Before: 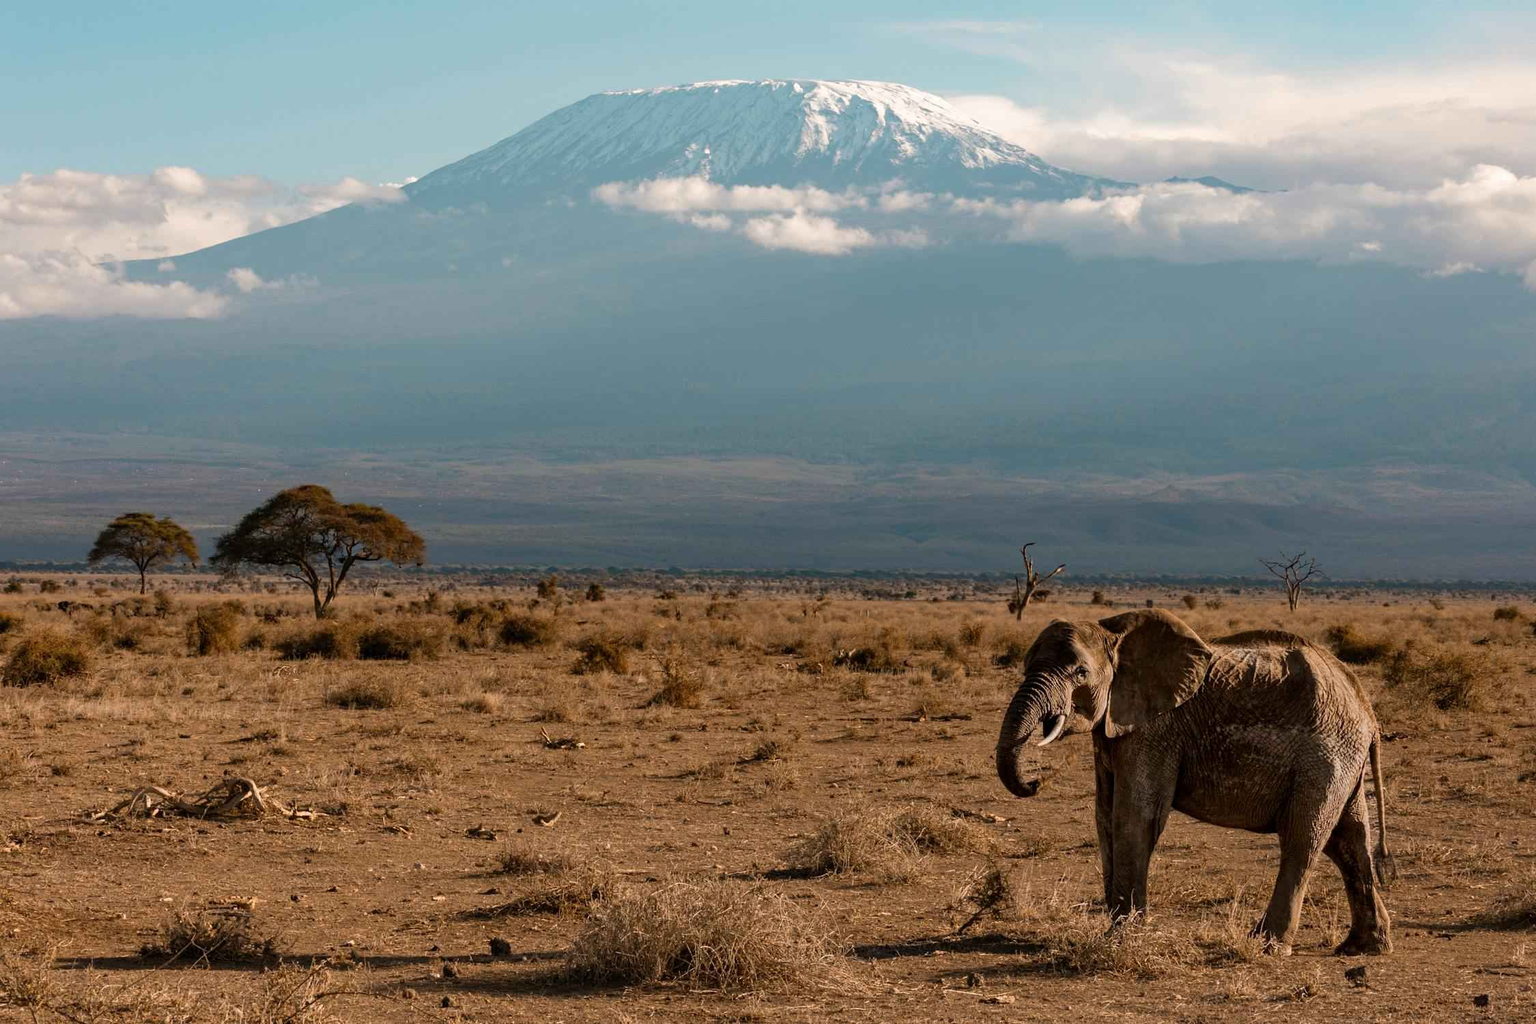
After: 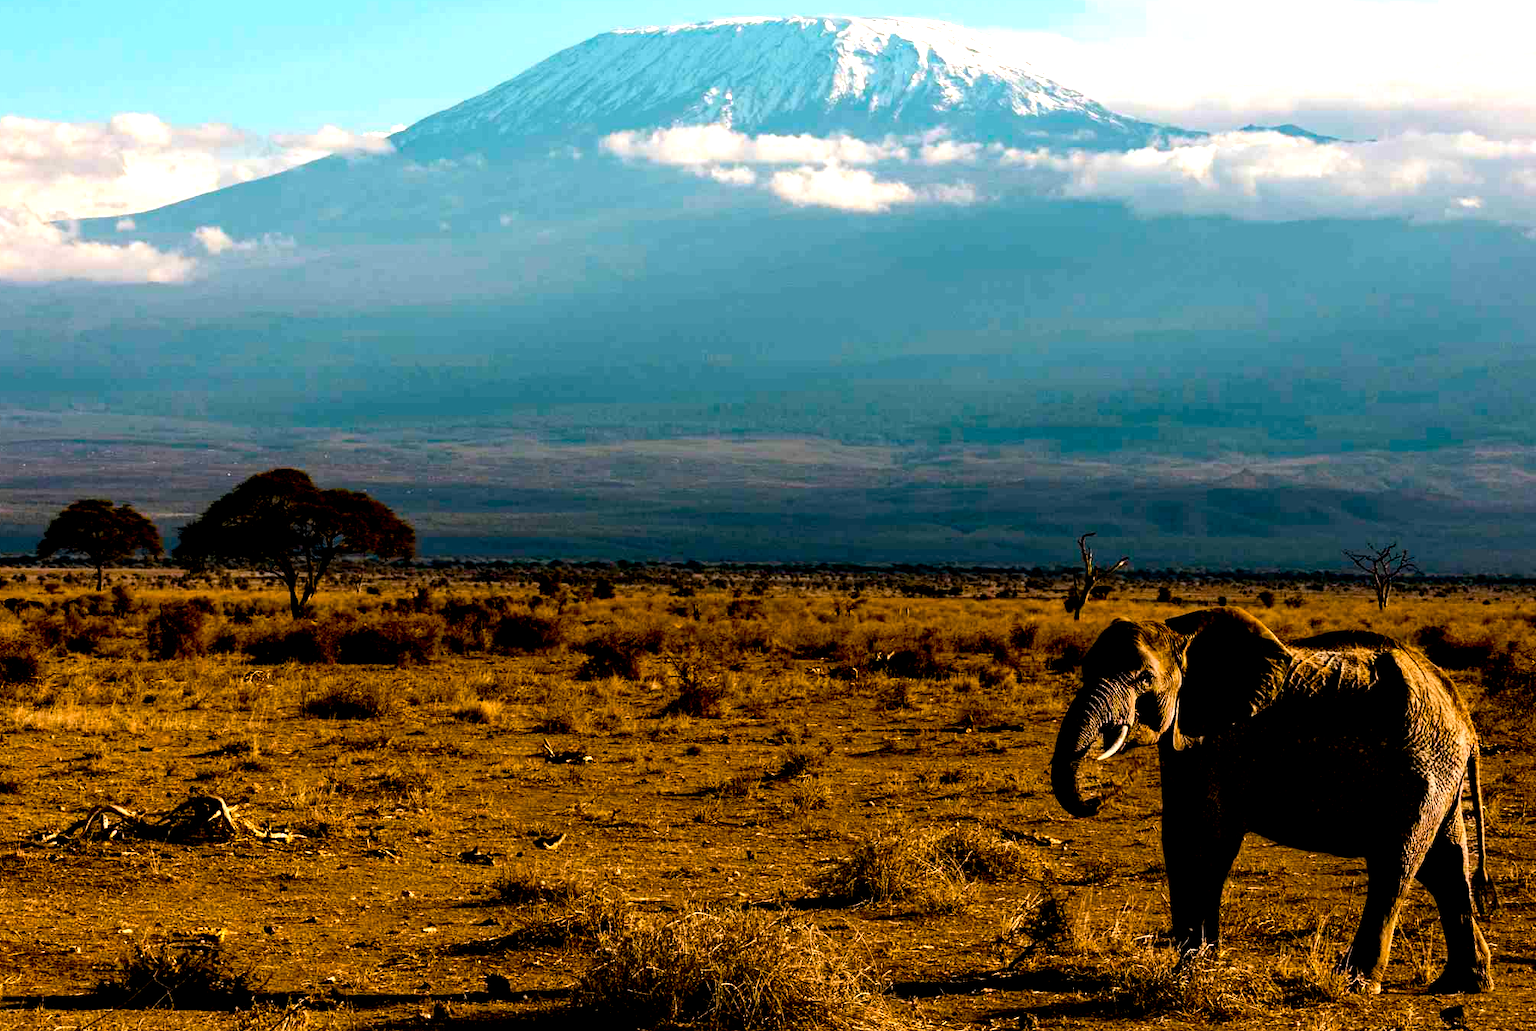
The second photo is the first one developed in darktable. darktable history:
color balance rgb: shadows lift › chroma 0.683%, shadows lift › hue 111.37°, linear chroma grading › global chroma 1.828%, linear chroma grading › mid-tones -1.141%, perceptual saturation grading › global saturation 30.251%, global vibrance 35.463%, contrast 10.176%
exposure: black level correction 0.049, exposure 0.013 EV, compensate highlight preservation false
tone equalizer: -8 EV -0.789 EV, -7 EV -0.667 EV, -6 EV -0.575 EV, -5 EV -0.372 EV, -3 EV 0.374 EV, -2 EV 0.6 EV, -1 EV 0.677 EV, +0 EV 0.758 EV, edges refinement/feathering 500, mask exposure compensation -1.57 EV, preserve details no
crop: left 3.546%, top 6.375%, right 6.803%, bottom 3.245%
